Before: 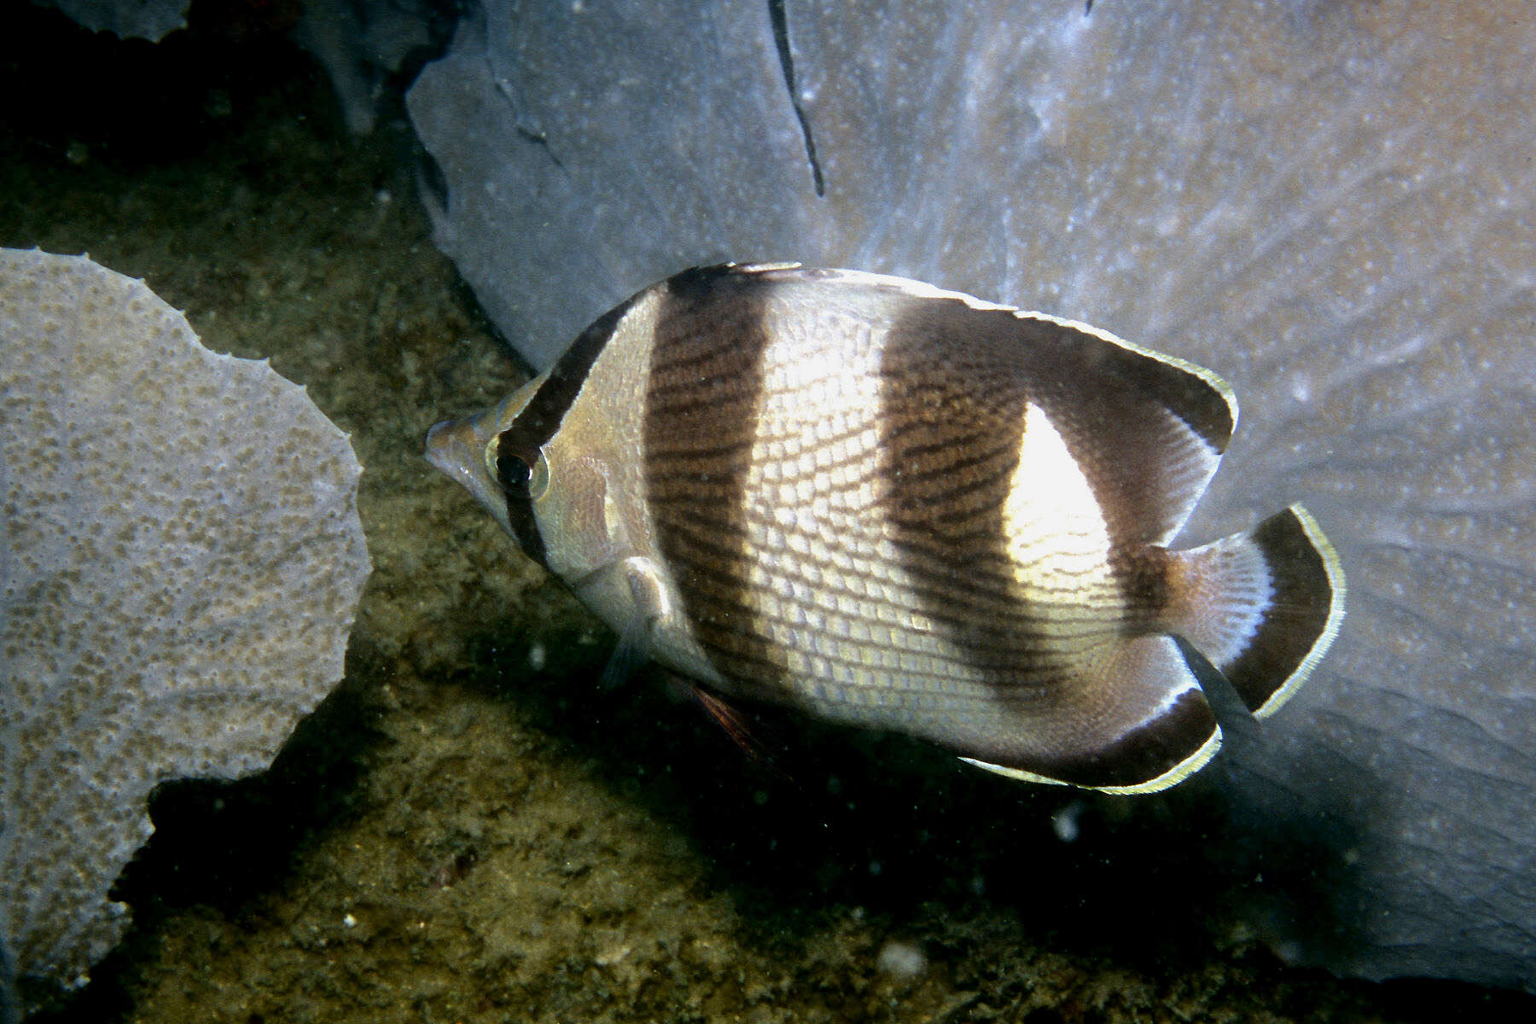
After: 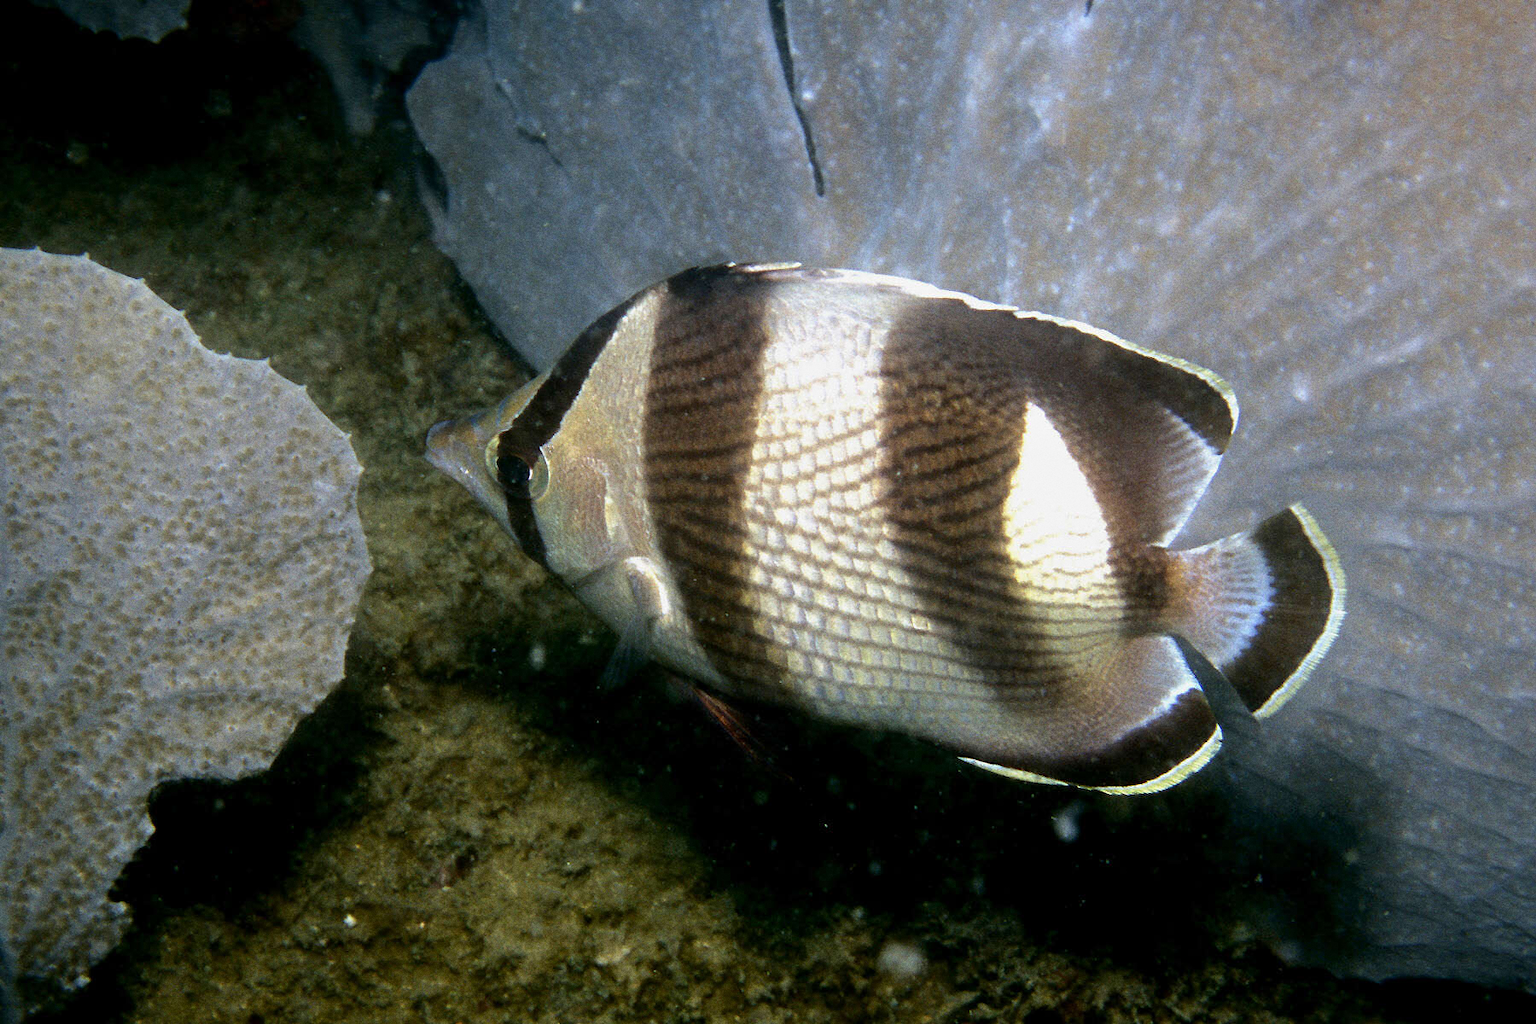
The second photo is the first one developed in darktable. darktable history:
grain: coarseness 0.09 ISO
tone equalizer: on, module defaults
